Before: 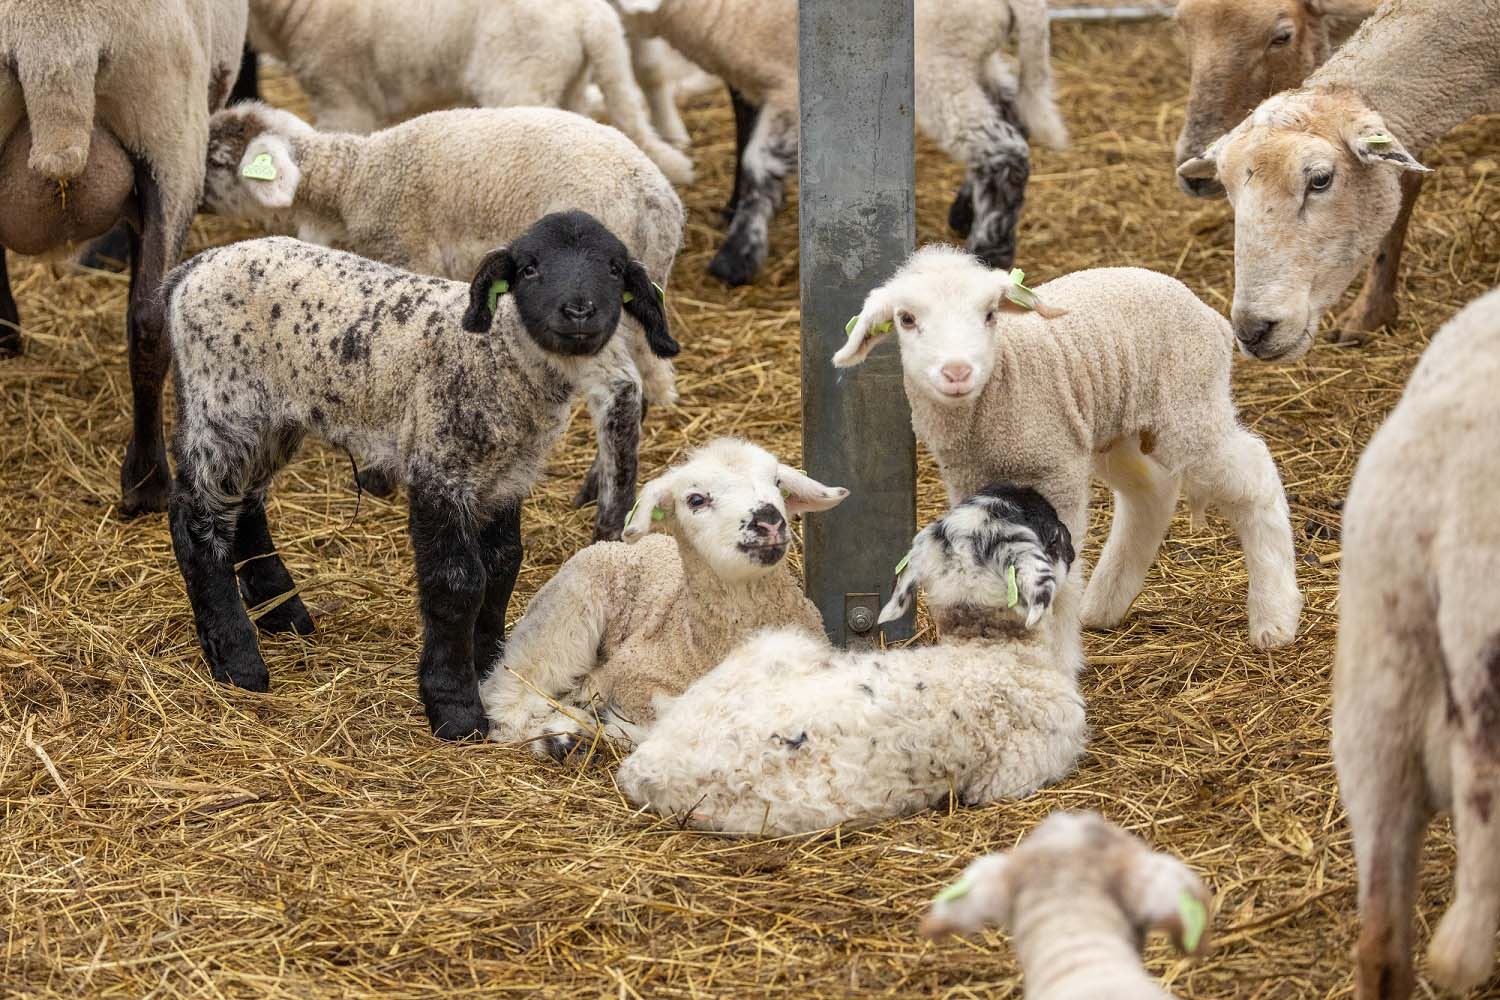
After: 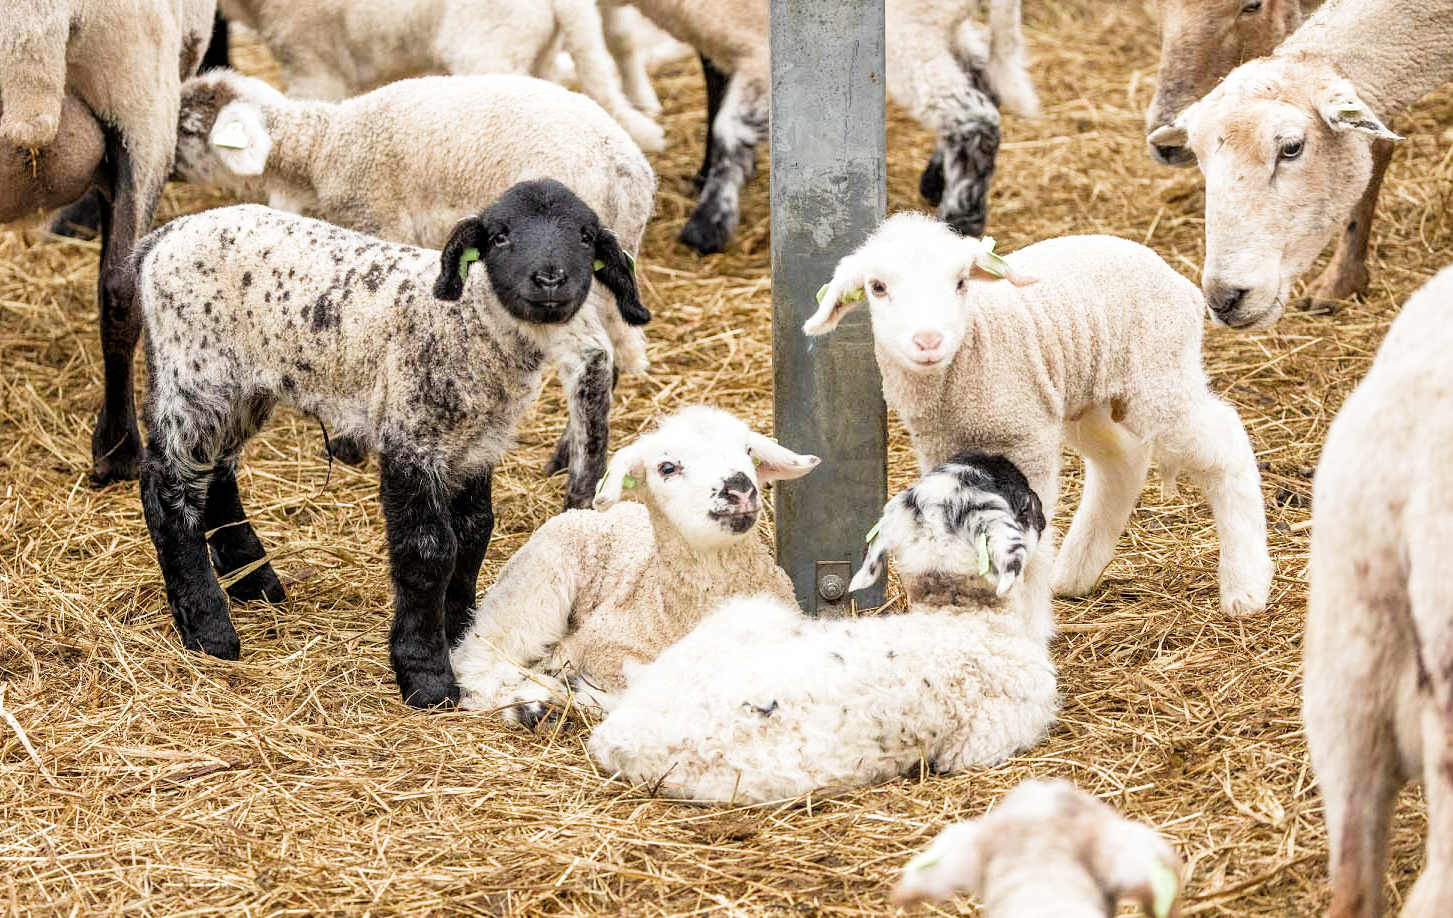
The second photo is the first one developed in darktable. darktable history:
tone equalizer: on, module defaults
color balance: on, module defaults
crop: left 1.964%, top 3.251%, right 1.122%, bottom 4.933%
filmic rgb: middle gray luminance 9.23%, black relative exposure -10.55 EV, white relative exposure 3.45 EV, threshold 6 EV, target black luminance 0%, hardness 5.98, latitude 59.69%, contrast 1.087, highlights saturation mix 5%, shadows ↔ highlights balance 29.23%, add noise in highlights 0, color science v3 (2019), use custom middle-gray values true, iterations of high-quality reconstruction 0, contrast in highlights soft, enable highlight reconstruction true
